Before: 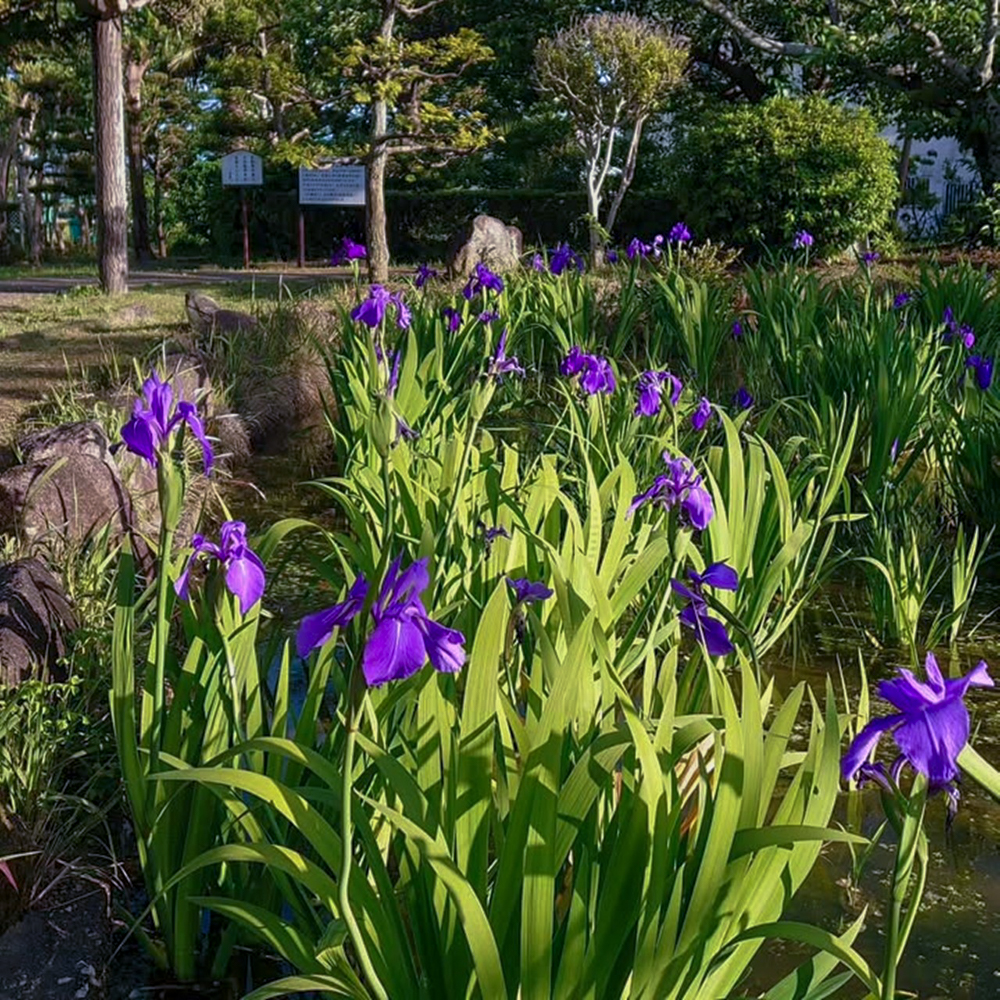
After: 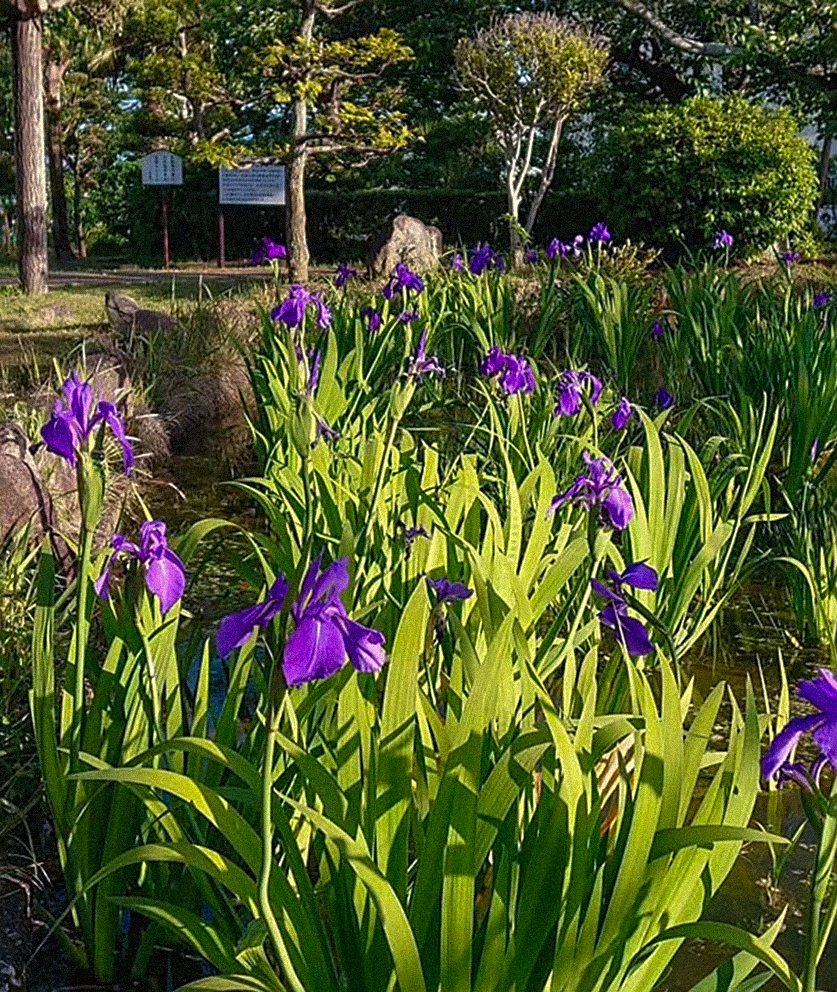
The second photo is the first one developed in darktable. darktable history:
white balance: red 1.029, blue 0.92
crop: left 8.026%, right 7.374%
exposure: compensate highlight preservation false
rotate and perspective: crop left 0, crop top 0
sharpen: on, module defaults
color balance: output saturation 110%
contrast brightness saturation: saturation -0.05
grain: strength 35%, mid-tones bias 0%
